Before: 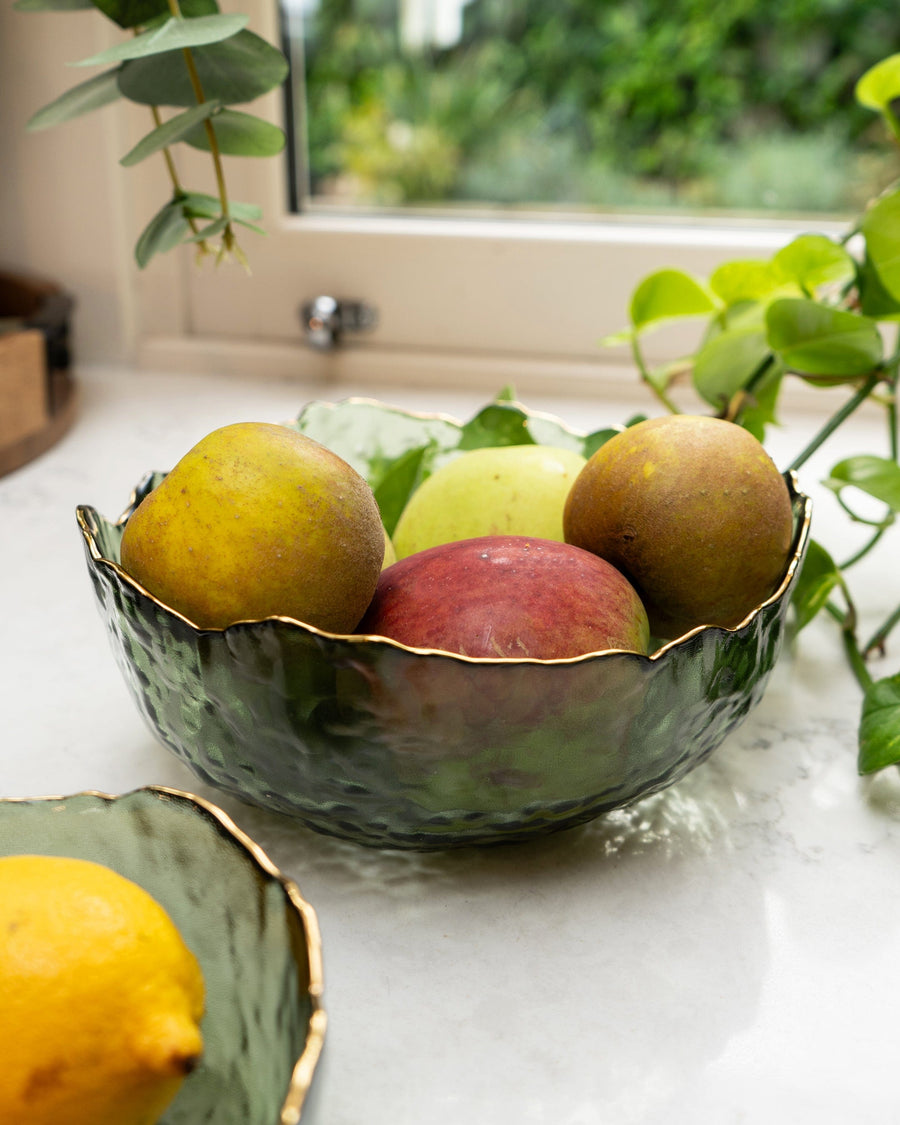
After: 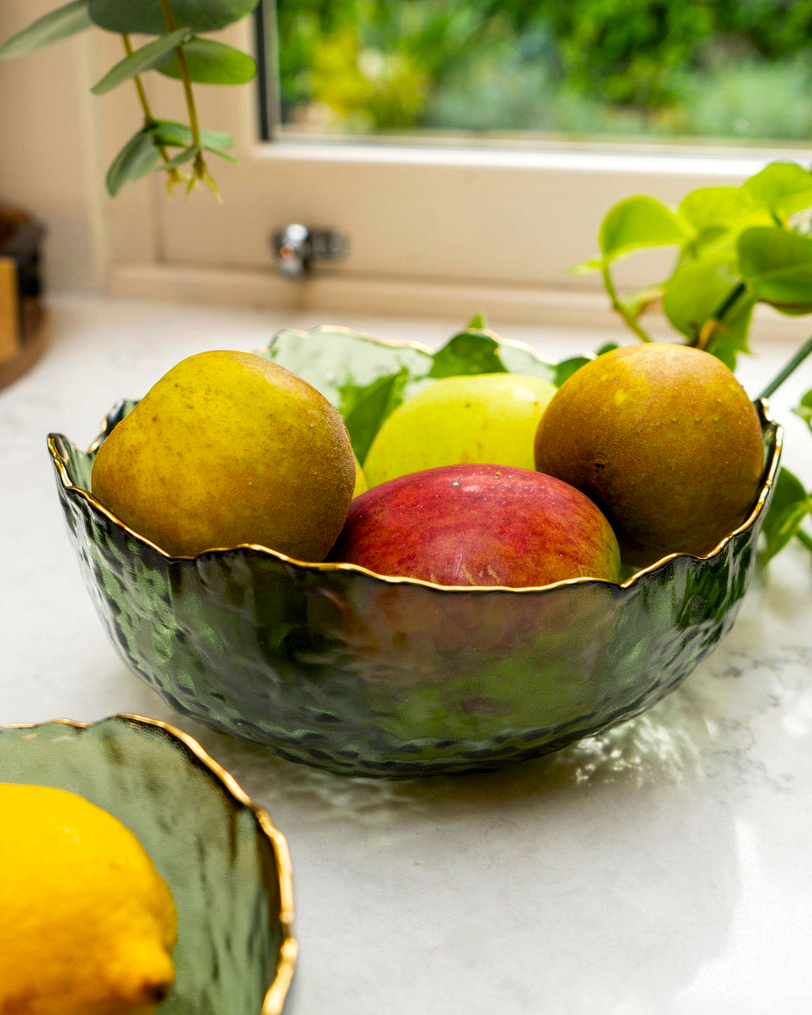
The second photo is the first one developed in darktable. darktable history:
crop: left 3.305%, top 6.436%, right 6.389%, bottom 3.258%
local contrast: highlights 100%, shadows 100%, detail 120%, midtone range 0.2
color balance rgb: linear chroma grading › global chroma 15%, perceptual saturation grading › global saturation 30%
